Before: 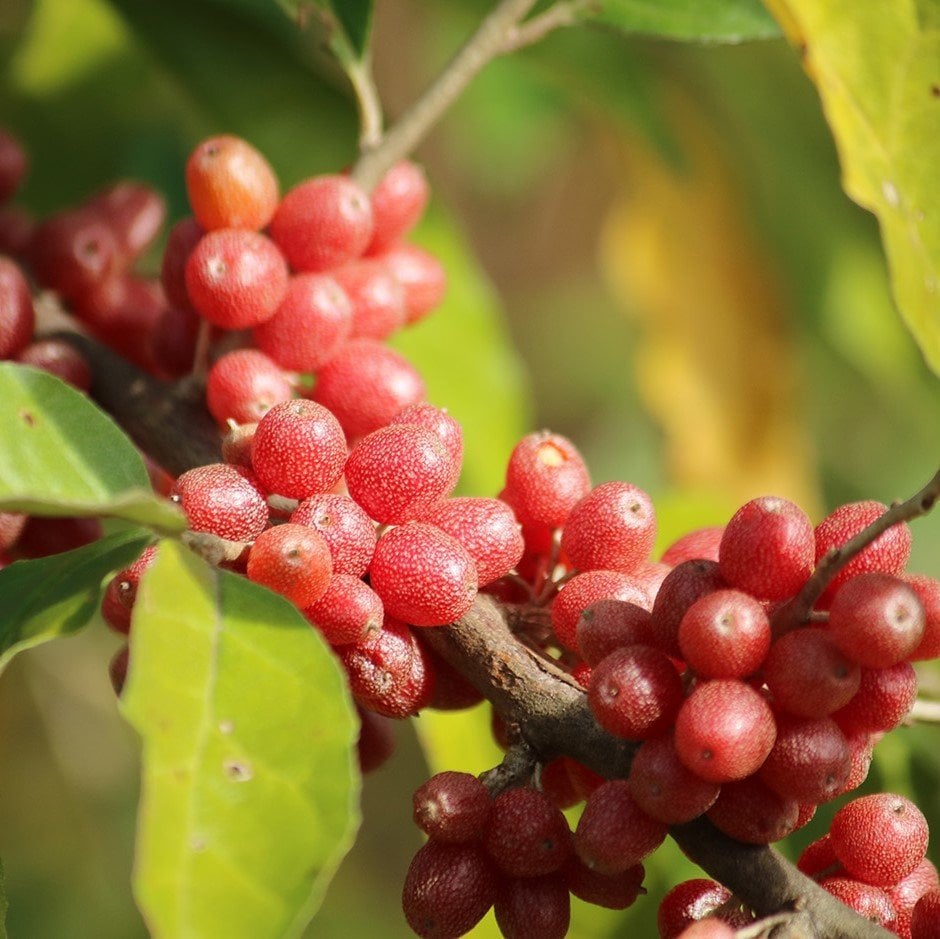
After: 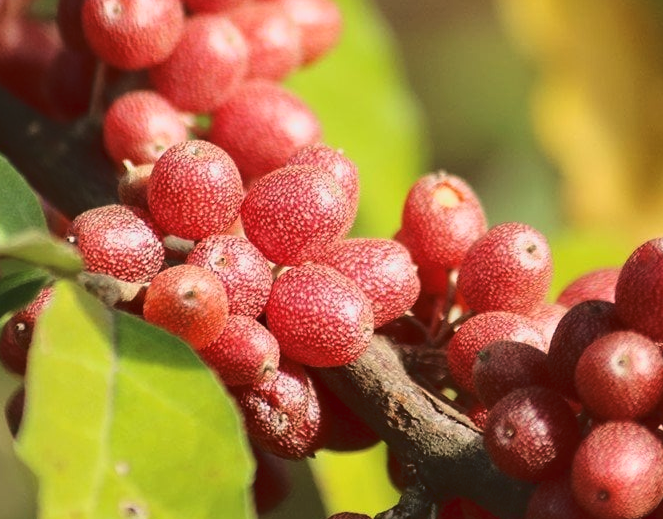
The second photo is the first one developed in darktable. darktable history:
tone curve: curves: ch0 [(0, 0.072) (0.249, 0.176) (0.518, 0.489) (0.832, 0.854) (1, 0.948)], color space Lab, linked channels, preserve colors none
crop: left 11.123%, top 27.61%, right 18.3%, bottom 17.034%
shadows and highlights: shadows 37.27, highlights -28.18, soften with gaussian
